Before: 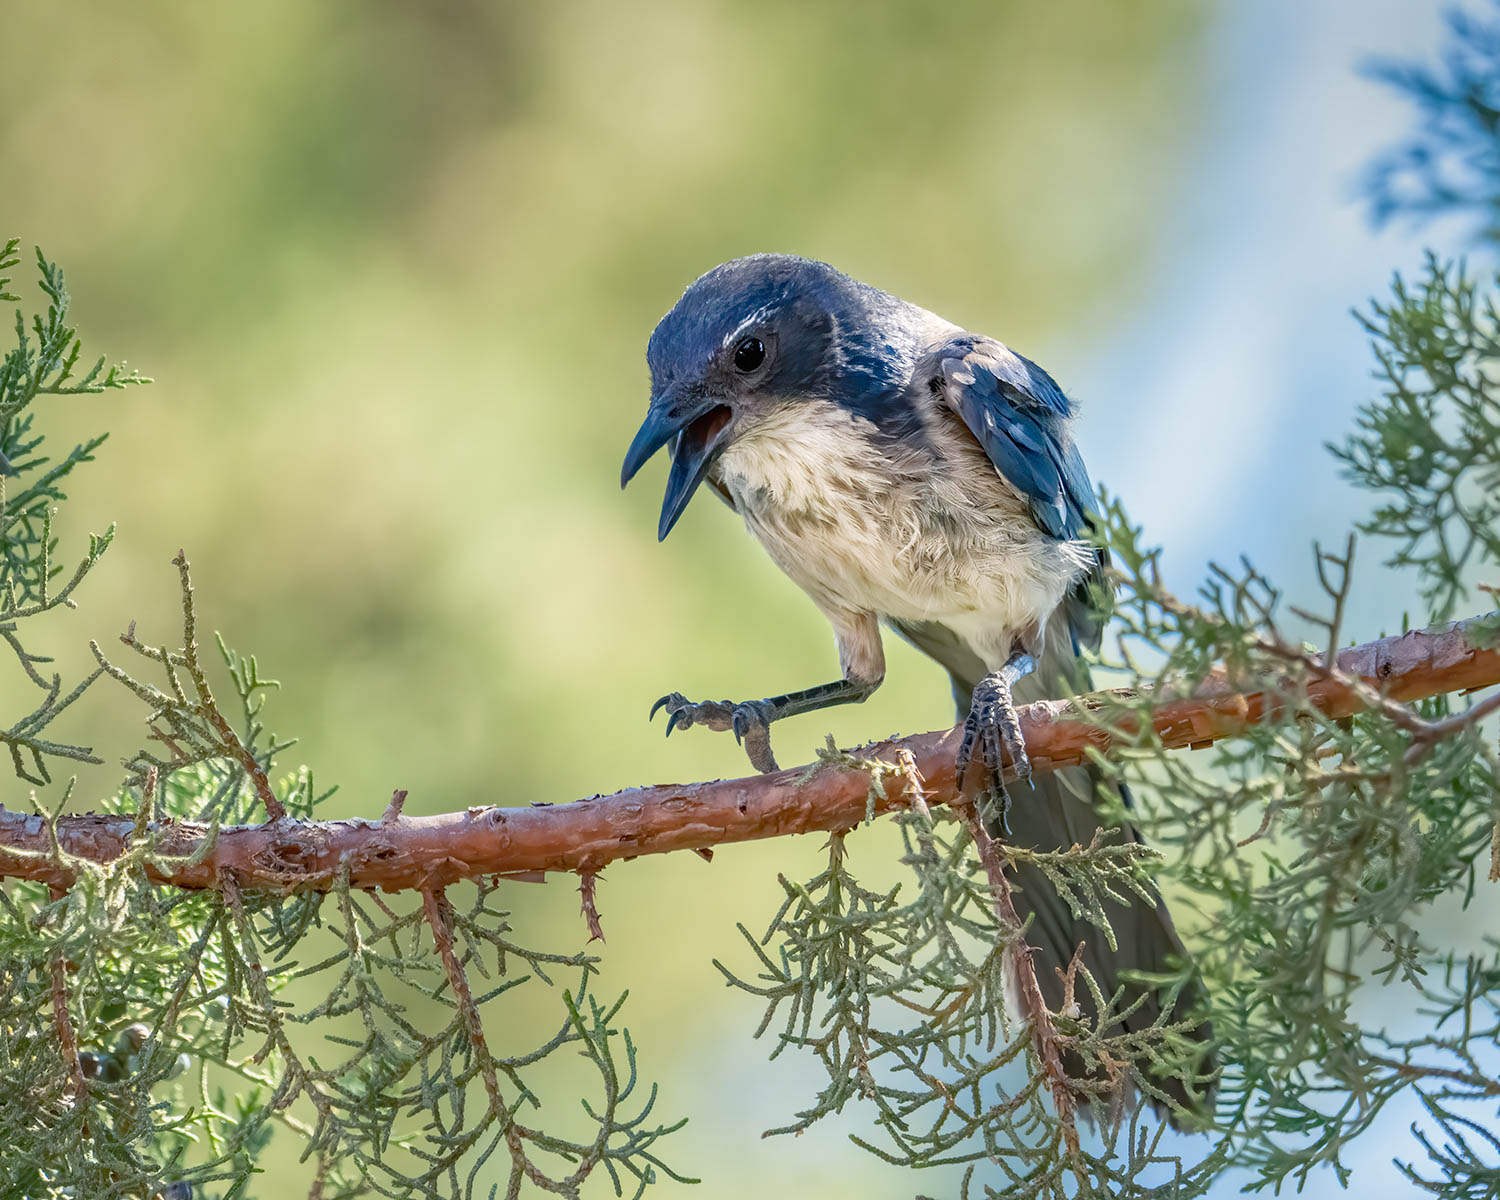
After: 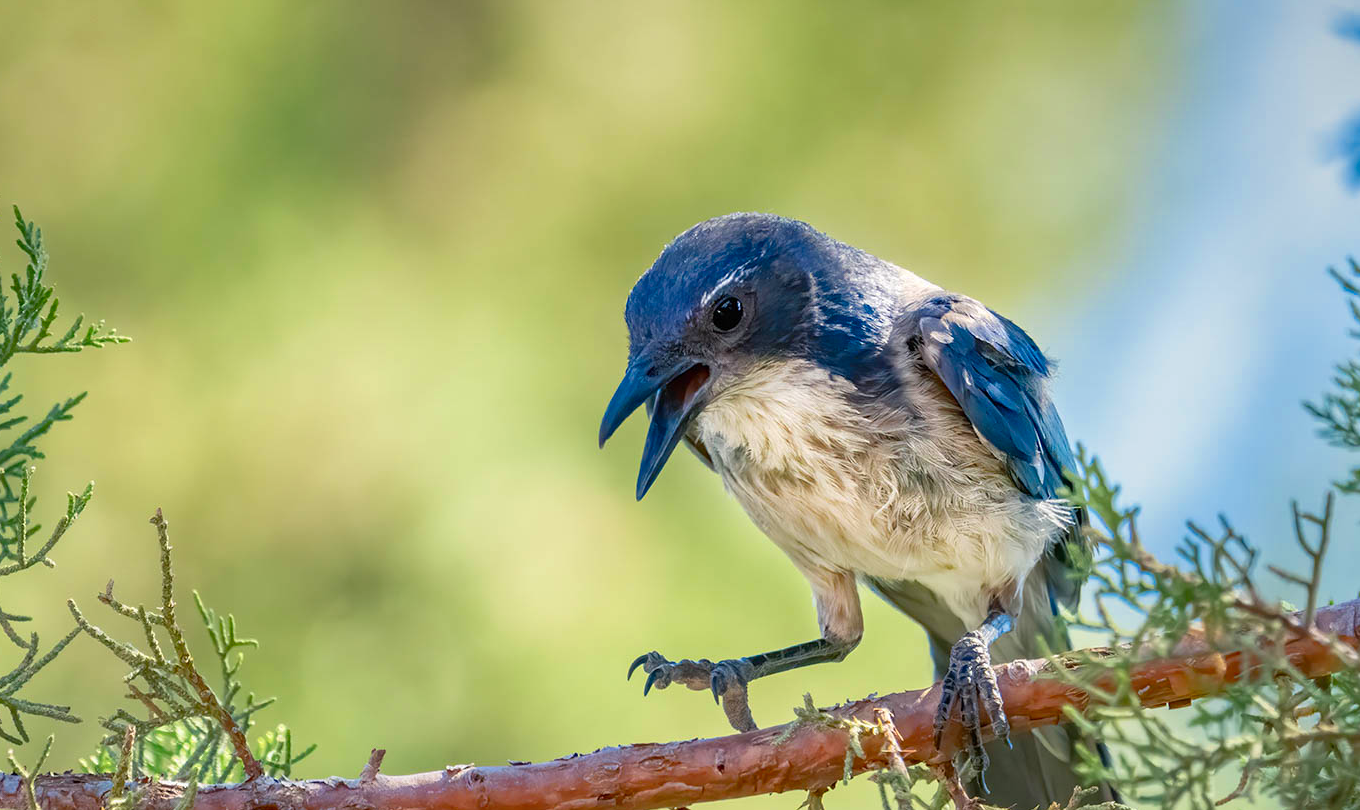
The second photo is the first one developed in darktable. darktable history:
color zones: curves: ch0 [(0, 0.613) (0.01, 0.613) (0.245, 0.448) (0.498, 0.529) (0.642, 0.665) (0.879, 0.777) (0.99, 0.613)]; ch1 [(0, 0) (0.143, 0) (0.286, 0) (0.429, 0) (0.571, 0) (0.714, 0) (0.857, 0)], mix -131.09%
crop: left 1.509%, top 3.452%, right 7.696%, bottom 28.452%
